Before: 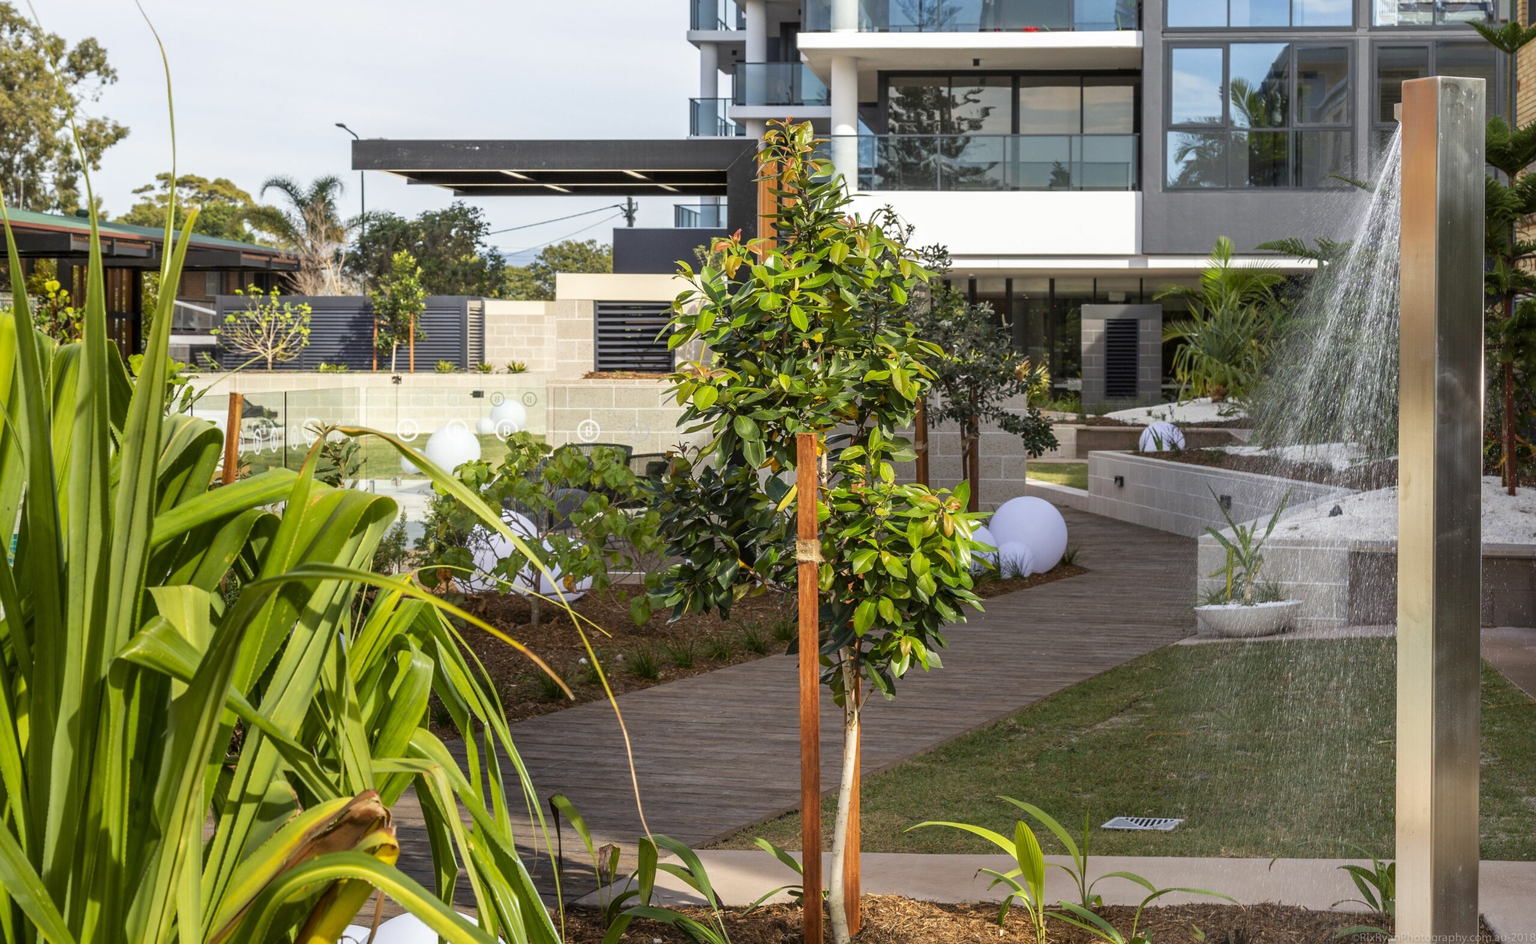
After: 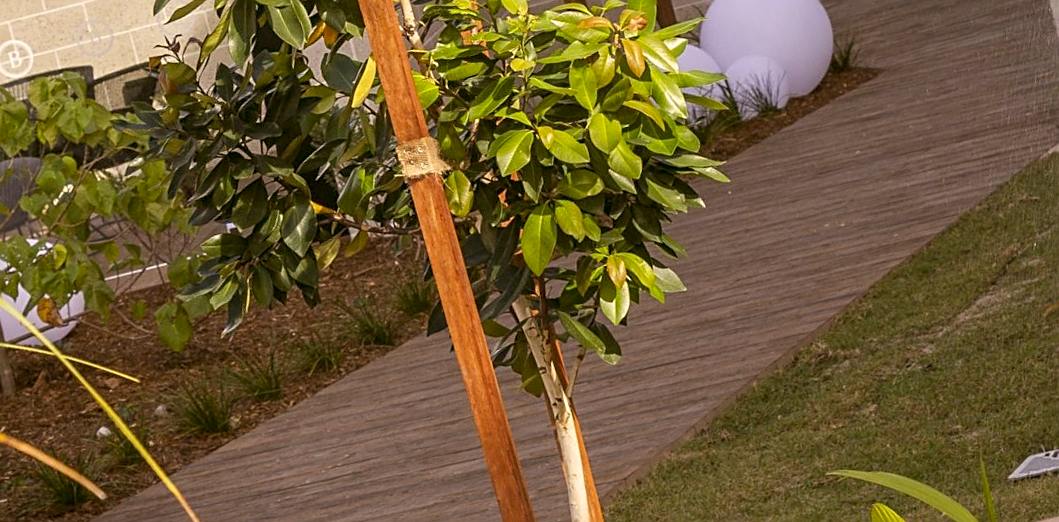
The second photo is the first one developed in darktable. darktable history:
sharpen: amount 0.478
crop: left 35.976%, top 45.819%, right 18.162%, bottom 5.807%
rgb levels: mode RGB, independent channels, levels [[0, 0.474, 1], [0, 0.5, 1], [0, 0.5, 1]]
color correction: highlights a* 4.02, highlights b* 4.98, shadows a* -7.55, shadows b* 4.98
rotate and perspective: rotation -14.8°, crop left 0.1, crop right 0.903, crop top 0.25, crop bottom 0.748
